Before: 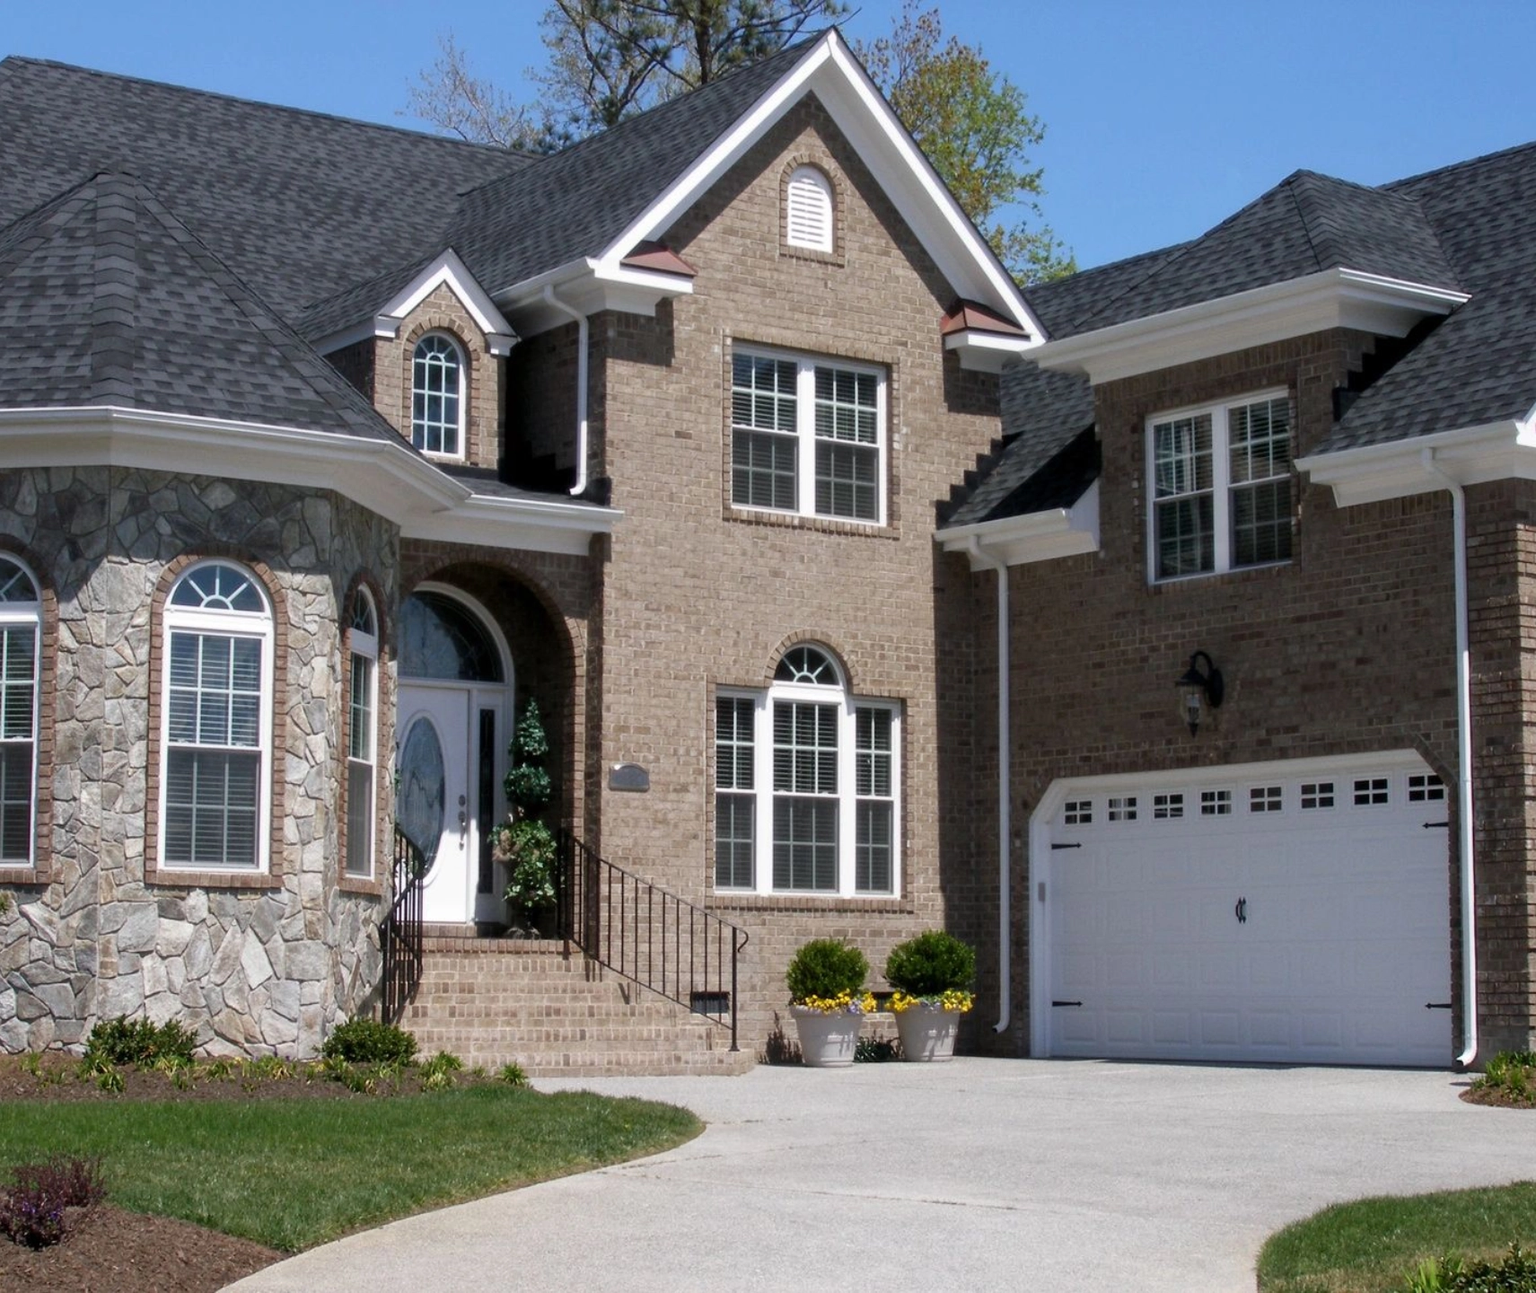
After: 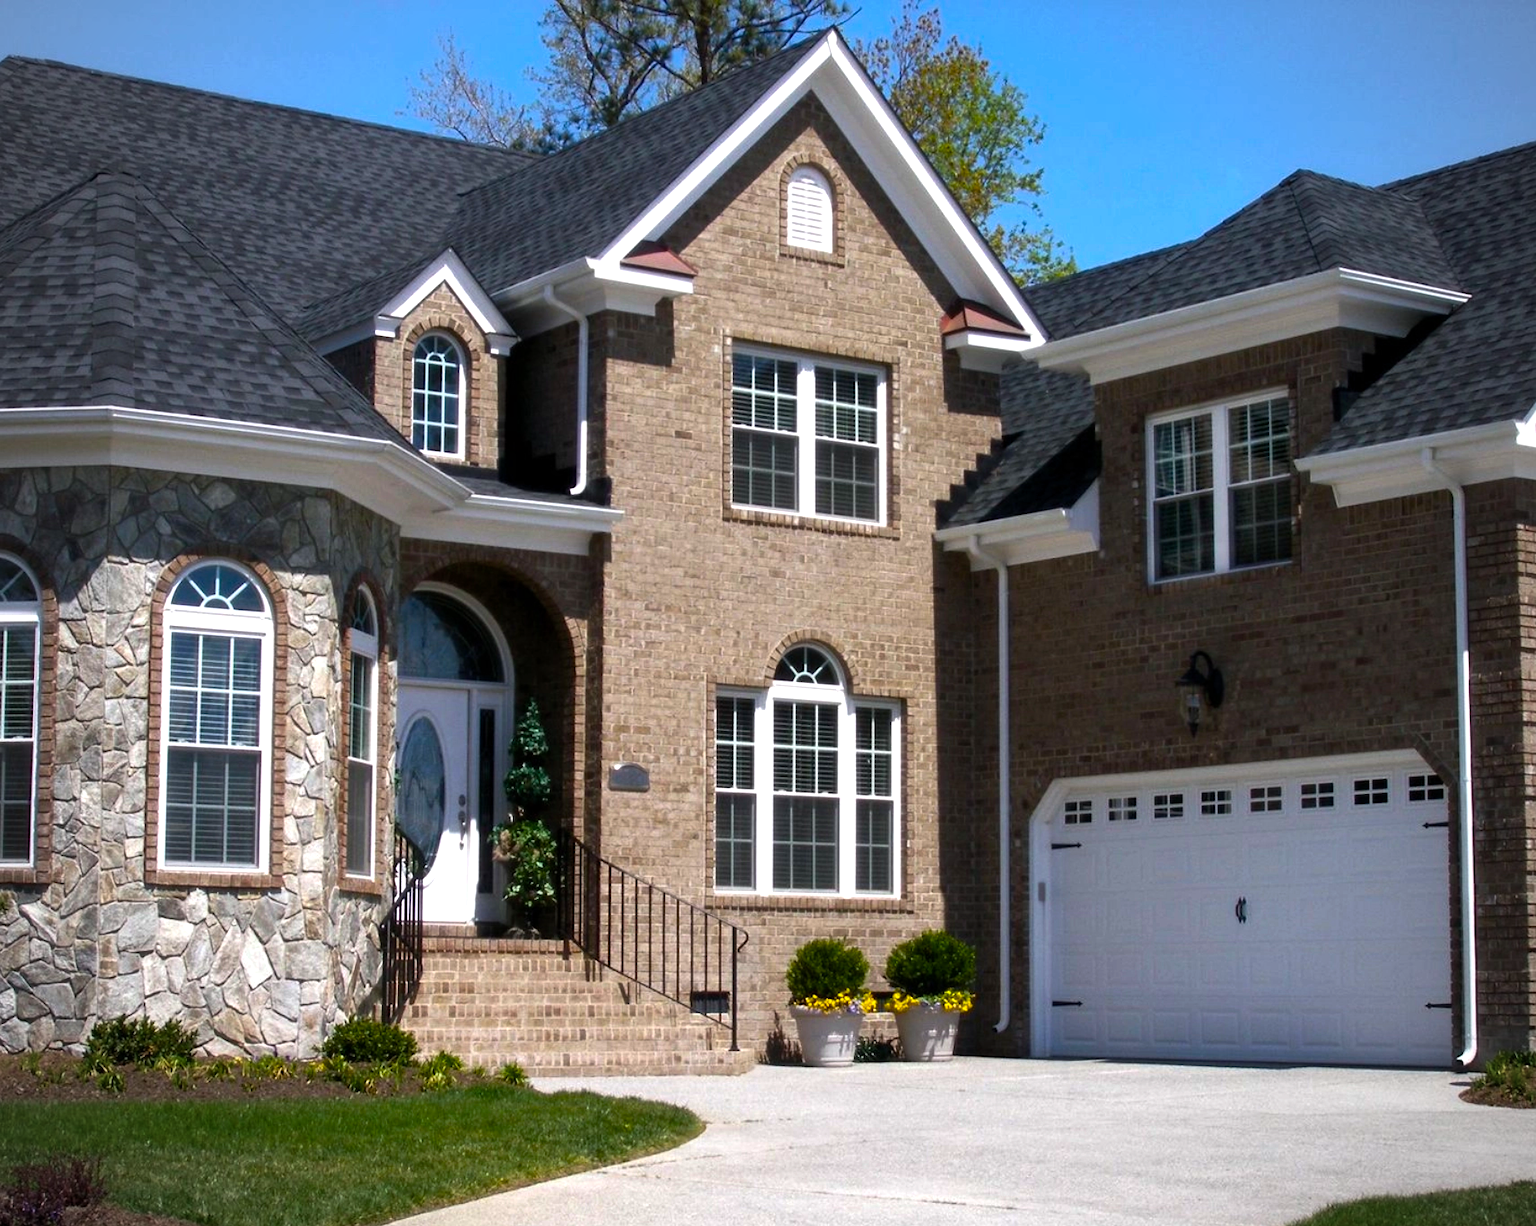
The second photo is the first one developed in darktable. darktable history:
color balance rgb: linear chroma grading › global chroma 9%, perceptual saturation grading › global saturation 36%, perceptual brilliance grading › global brilliance 15%, perceptual brilliance grading › shadows -35%, global vibrance 15%
crop and rotate: top 0%, bottom 5.097%
vignetting: fall-off radius 60.92%
tone equalizer: on, module defaults
